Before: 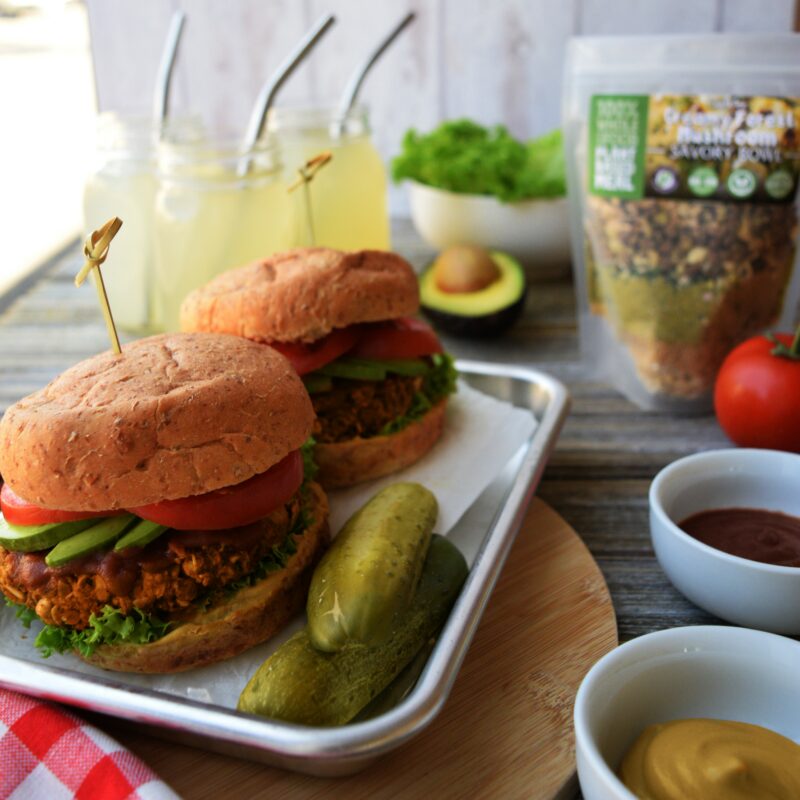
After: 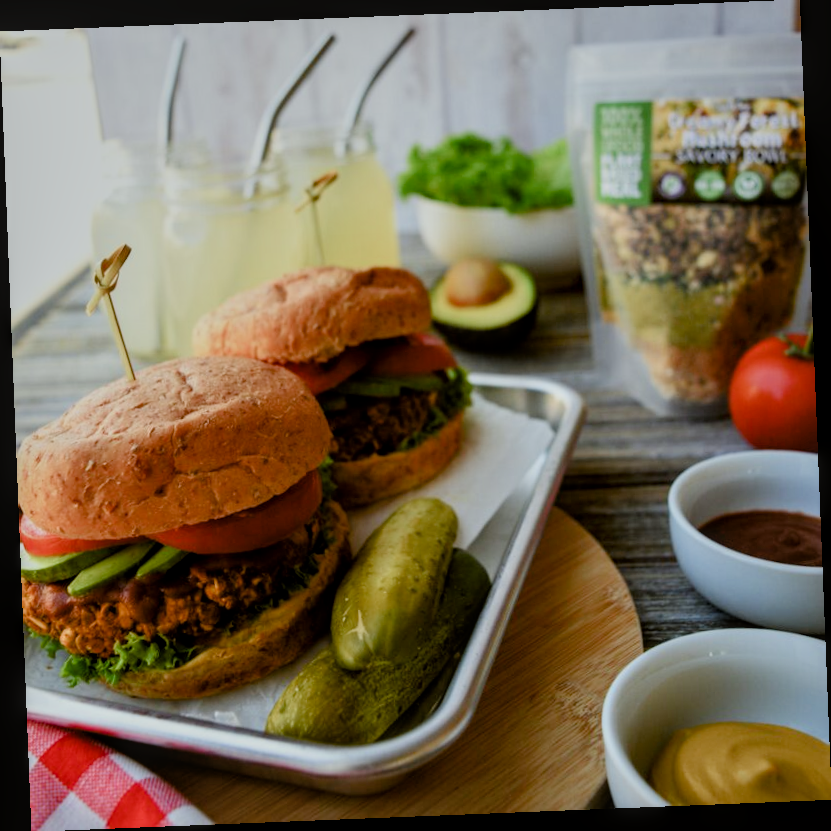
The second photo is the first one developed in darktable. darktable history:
color balance: lift [1.004, 1.002, 1.002, 0.998], gamma [1, 1.007, 1.002, 0.993], gain [1, 0.977, 1.013, 1.023], contrast -3.64%
color balance rgb: perceptual saturation grading › global saturation 20%, perceptual saturation grading › highlights -50%, perceptual saturation grading › shadows 30%
filmic rgb: black relative exposure -7.92 EV, white relative exposure 4.13 EV, threshold 3 EV, hardness 4.02, latitude 51.22%, contrast 1.013, shadows ↔ highlights balance 5.35%, color science v5 (2021), contrast in shadows safe, contrast in highlights safe, enable highlight reconstruction true
rotate and perspective: rotation -2.29°, automatic cropping off
local contrast: on, module defaults
